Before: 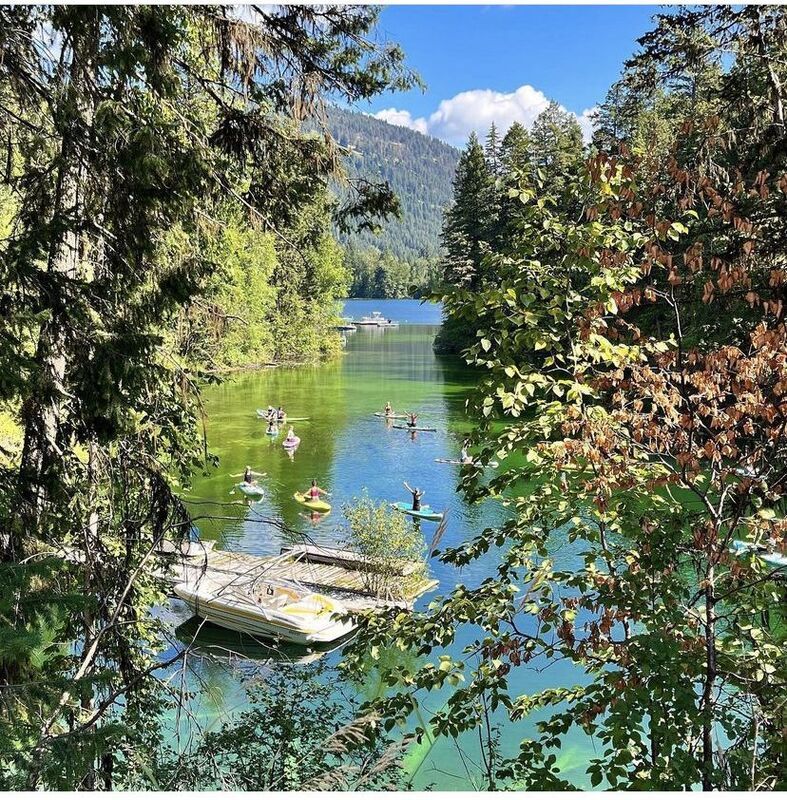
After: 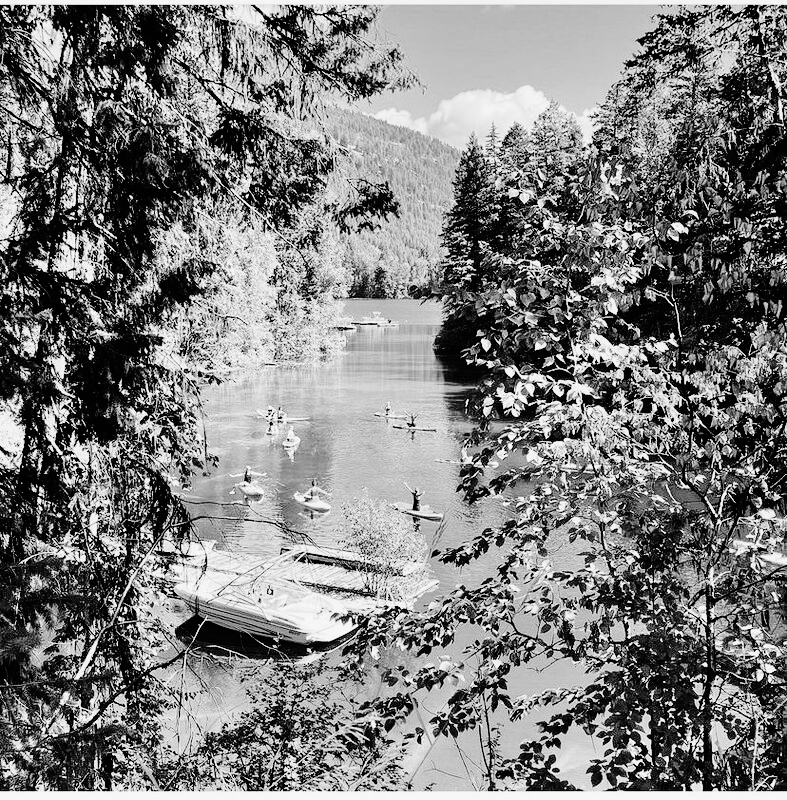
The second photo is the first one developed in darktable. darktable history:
base curve: curves: ch0 [(0, 0) (0.036, 0.01) (0.123, 0.254) (0.258, 0.504) (0.507, 0.748) (1, 1)], preserve colors none
white balance: red 0.983, blue 1.036
monochrome: a -35.87, b 49.73, size 1.7
